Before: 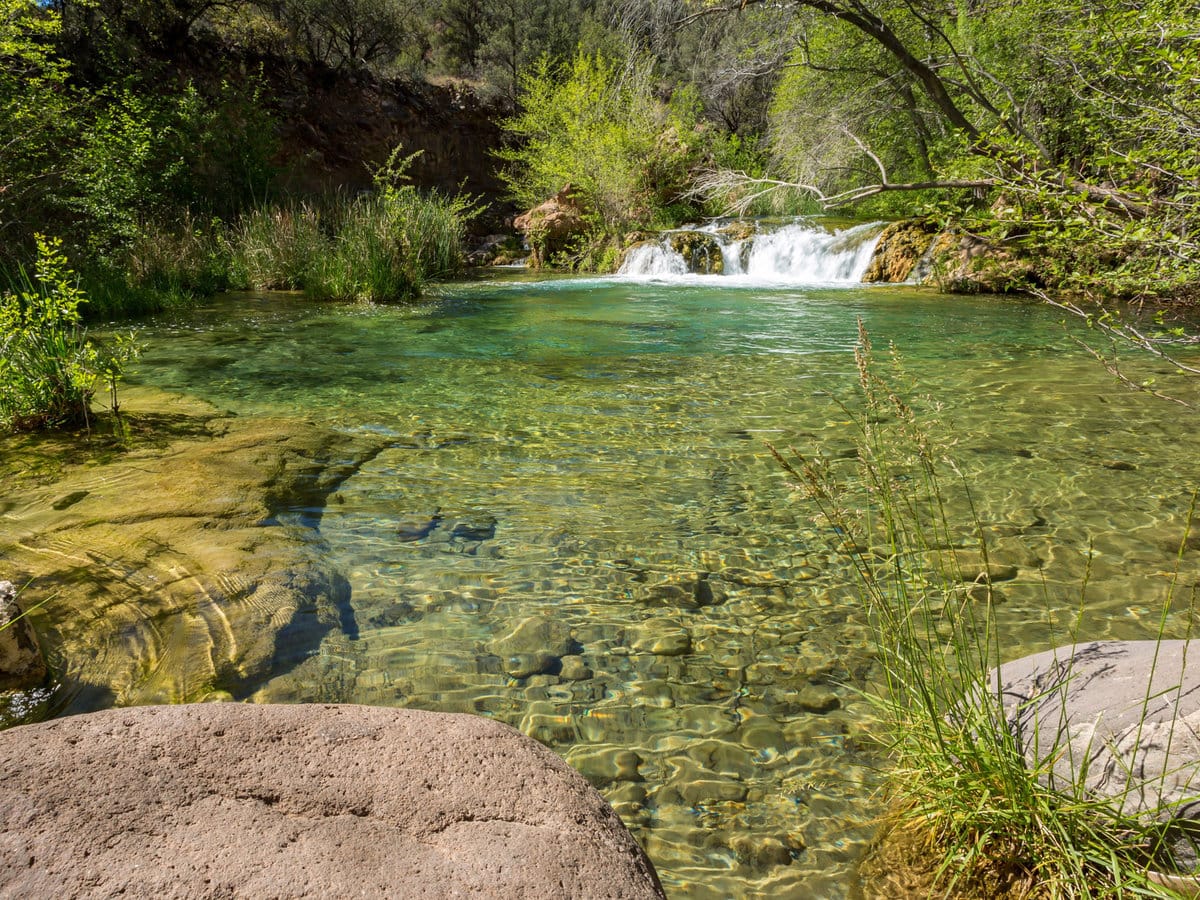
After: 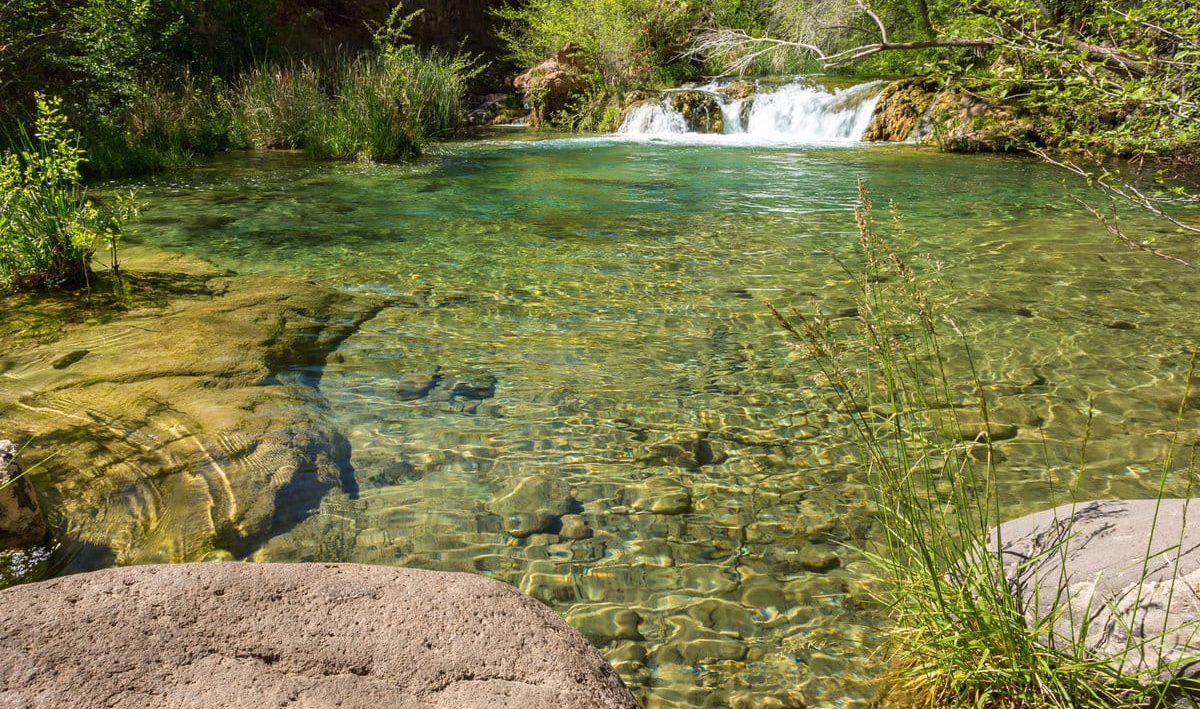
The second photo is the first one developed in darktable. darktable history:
crop and rotate: top 15.749%, bottom 5.432%
color correction: highlights b* -0.003
shadows and highlights: shadows 0.121, highlights 40.91
